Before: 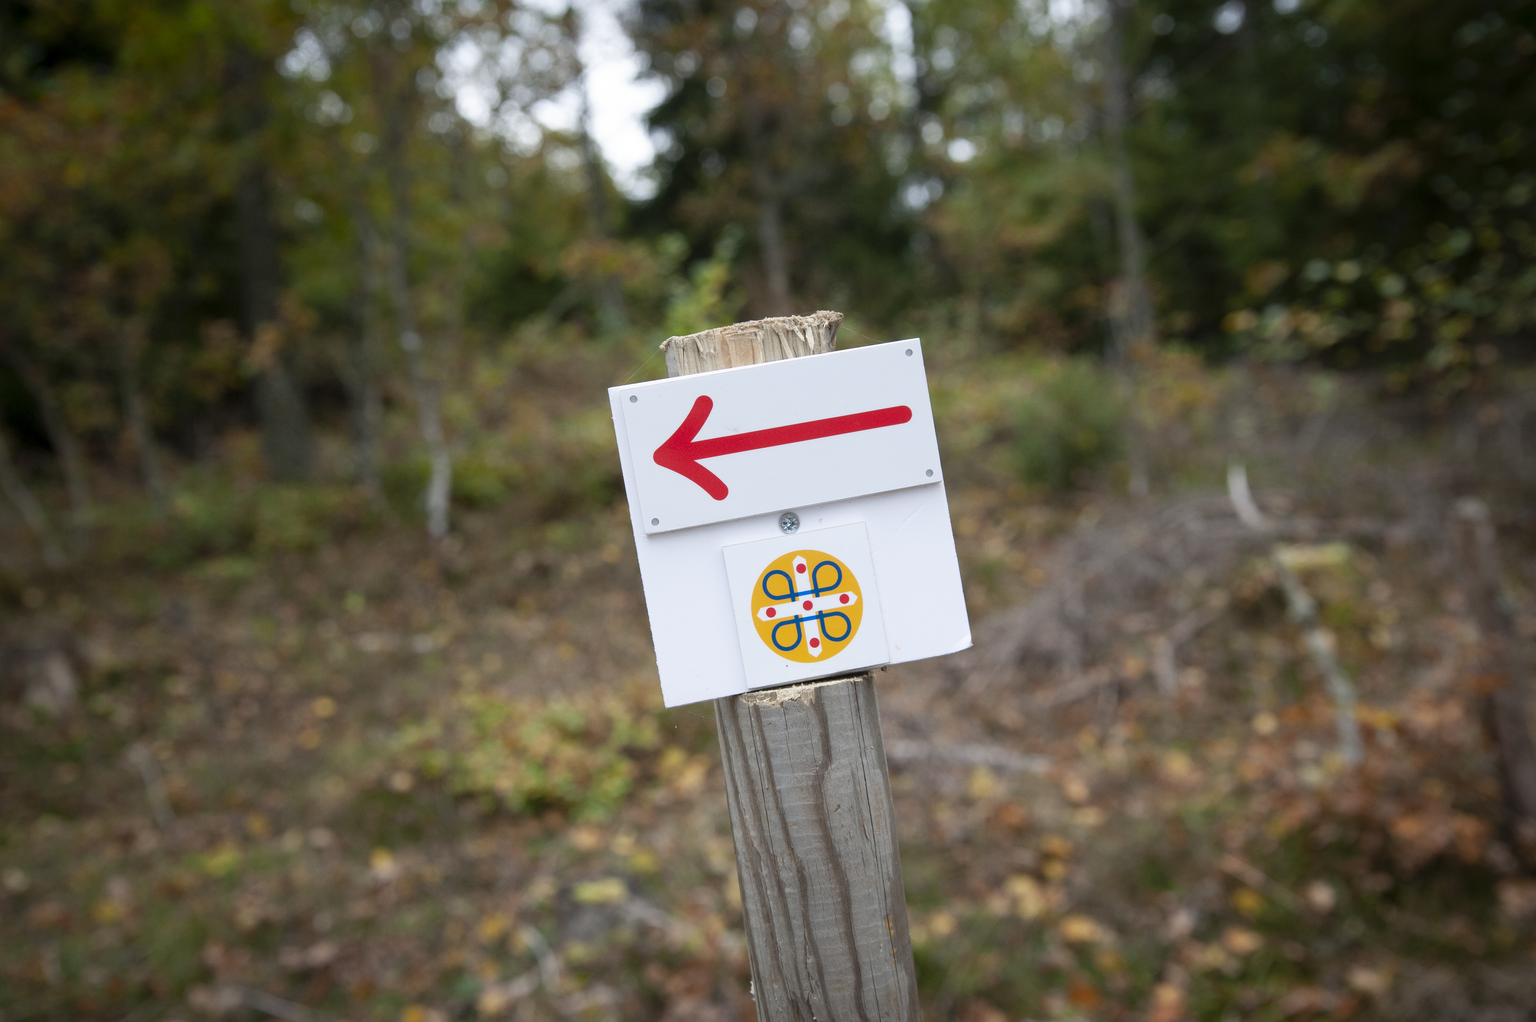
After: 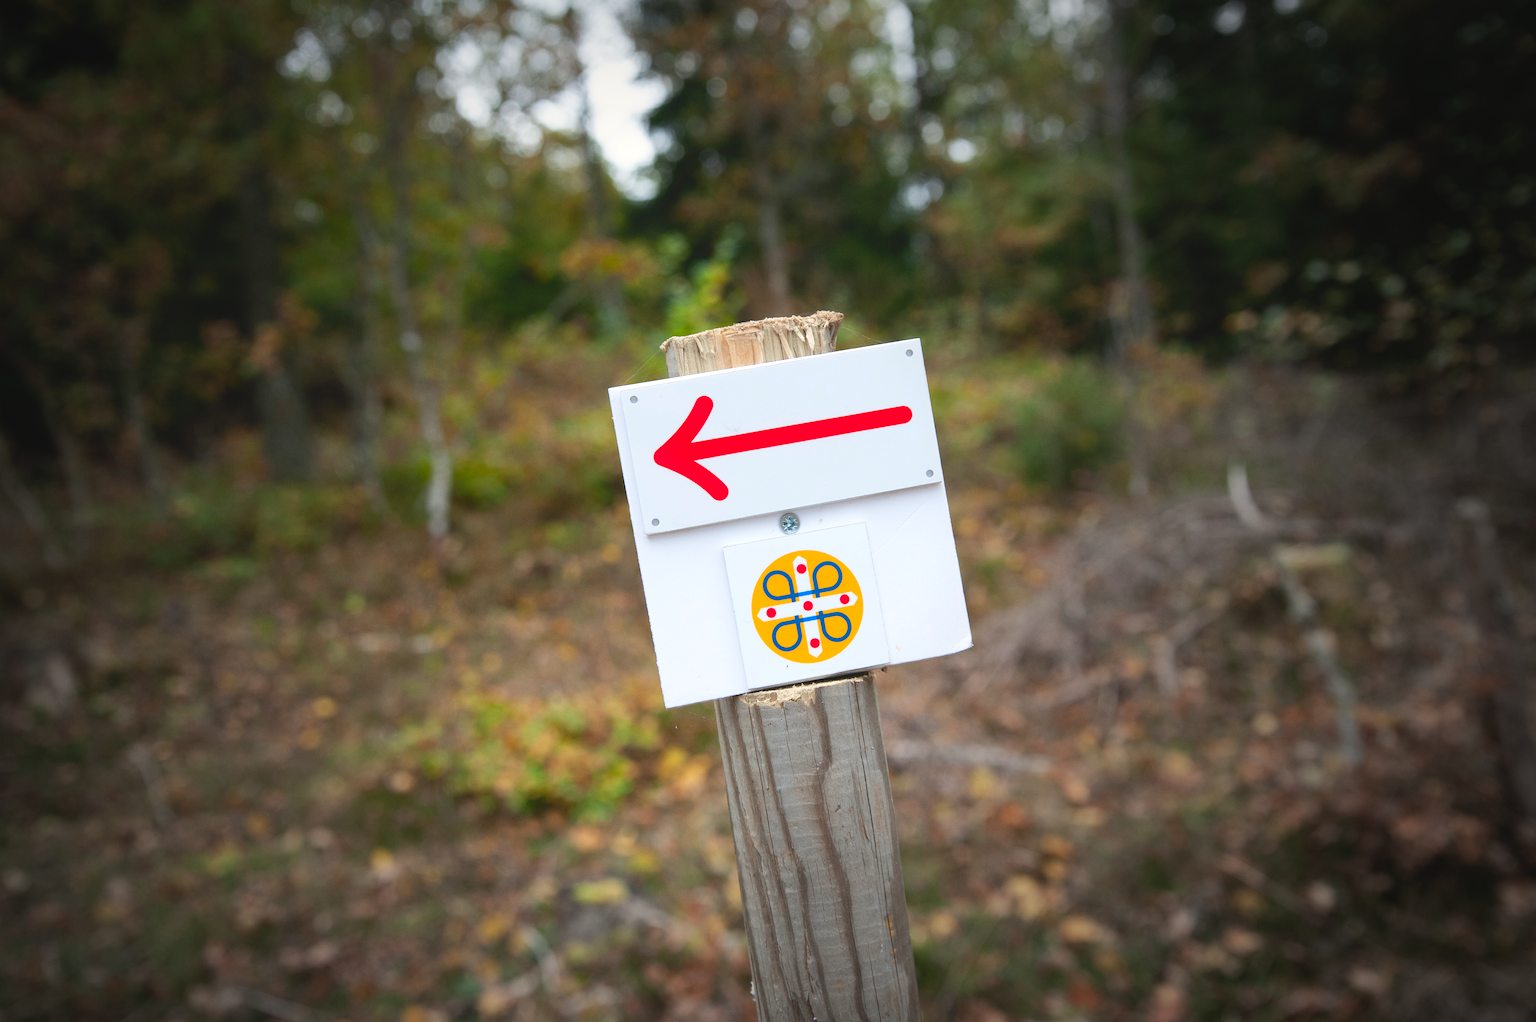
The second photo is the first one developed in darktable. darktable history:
exposure: exposure 0.2 EV, compensate highlight preservation false
color correction: highlights b* 3
rgb curve: mode RGB, independent channels
vignetting: fall-off start 33.76%, fall-off radius 64.94%, brightness -0.575, center (-0.12, -0.002), width/height ratio 0.959
tone equalizer: -8 EV -0.417 EV, -7 EV -0.389 EV, -6 EV -0.333 EV, -5 EV -0.222 EV, -3 EV 0.222 EV, -2 EV 0.333 EV, -1 EV 0.389 EV, +0 EV 0.417 EV, edges refinement/feathering 500, mask exposure compensation -1.57 EV, preserve details no
contrast brightness saturation: contrast -0.19, saturation 0.19
